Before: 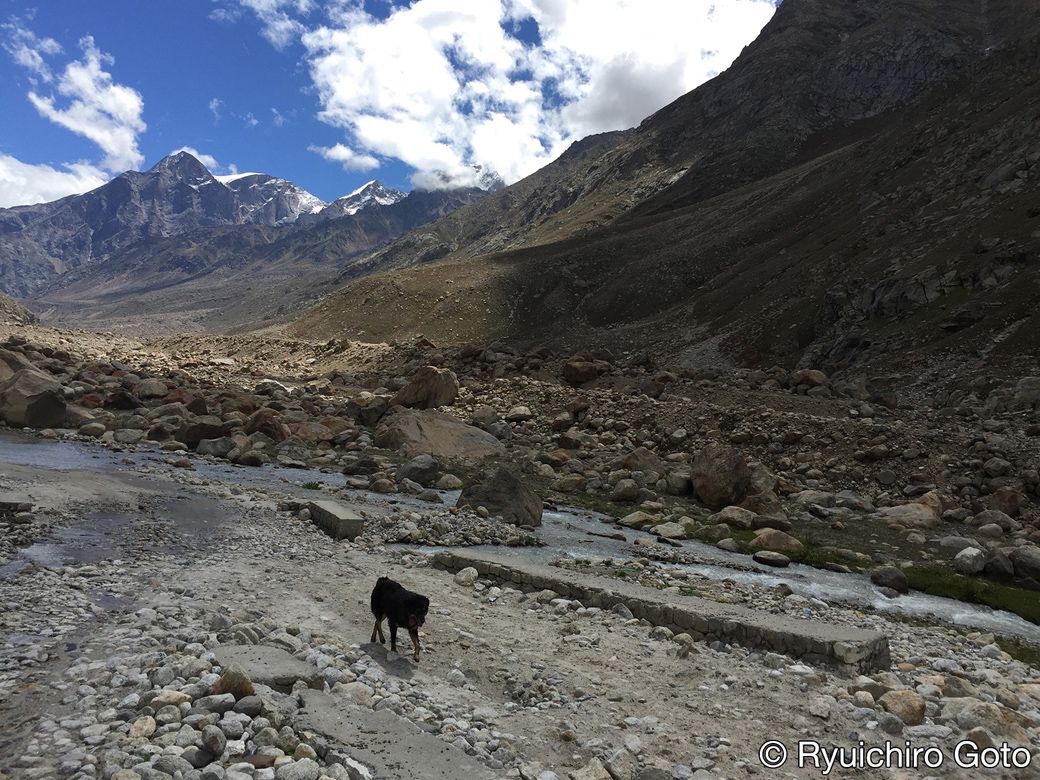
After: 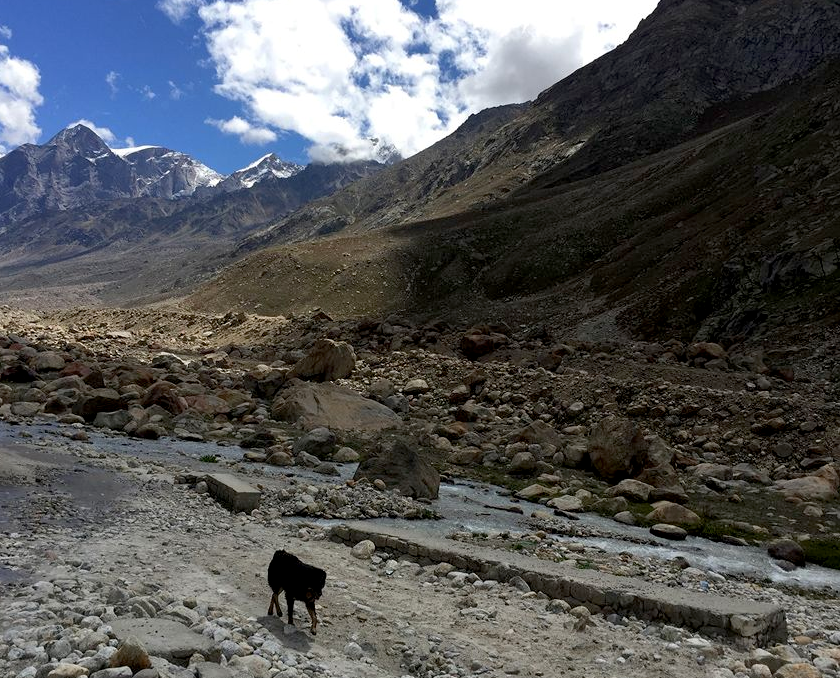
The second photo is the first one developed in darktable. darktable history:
exposure: black level correction 0.009, exposure 0.016 EV, compensate highlight preservation false
crop: left 9.979%, top 3.568%, right 9.214%, bottom 9.423%
